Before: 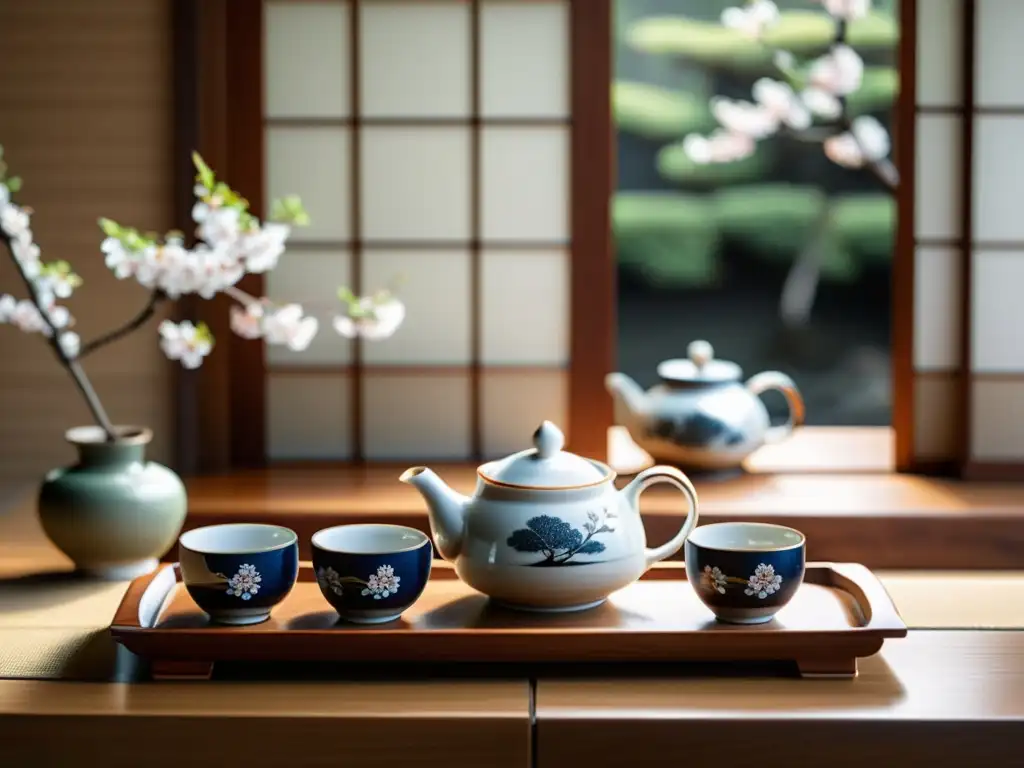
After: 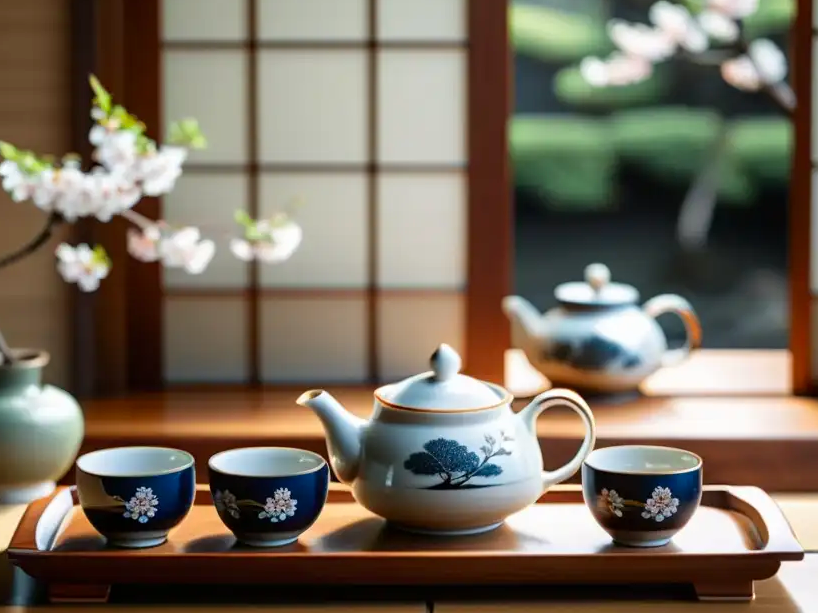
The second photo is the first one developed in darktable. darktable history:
color correction: saturation 1.11
crop and rotate: left 10.071%, top 10.071%, right 10.02%, bottom 10.02%
base curve: curves: ch0 [(0, 0) (0.297, 0.298) (1, 1)], preserve colors none
